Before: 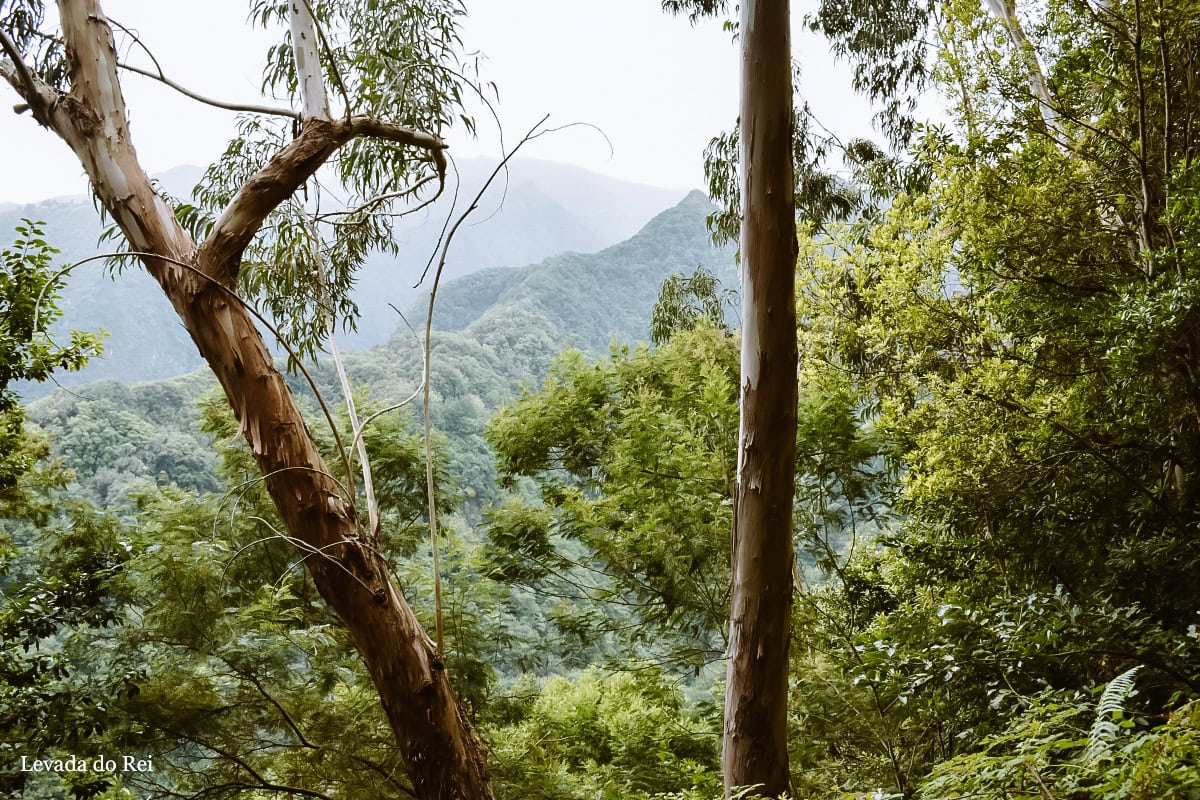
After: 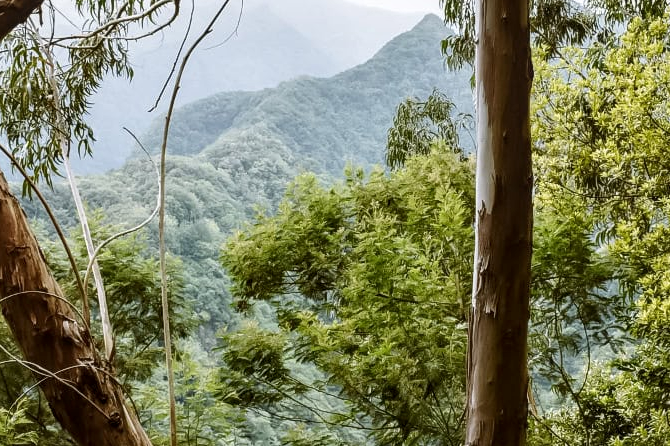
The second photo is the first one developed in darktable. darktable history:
local contrast: on, module defaults
crop and rotate: left 22.13%, top 22.054%, right 22.026%, bottom 22.102%
